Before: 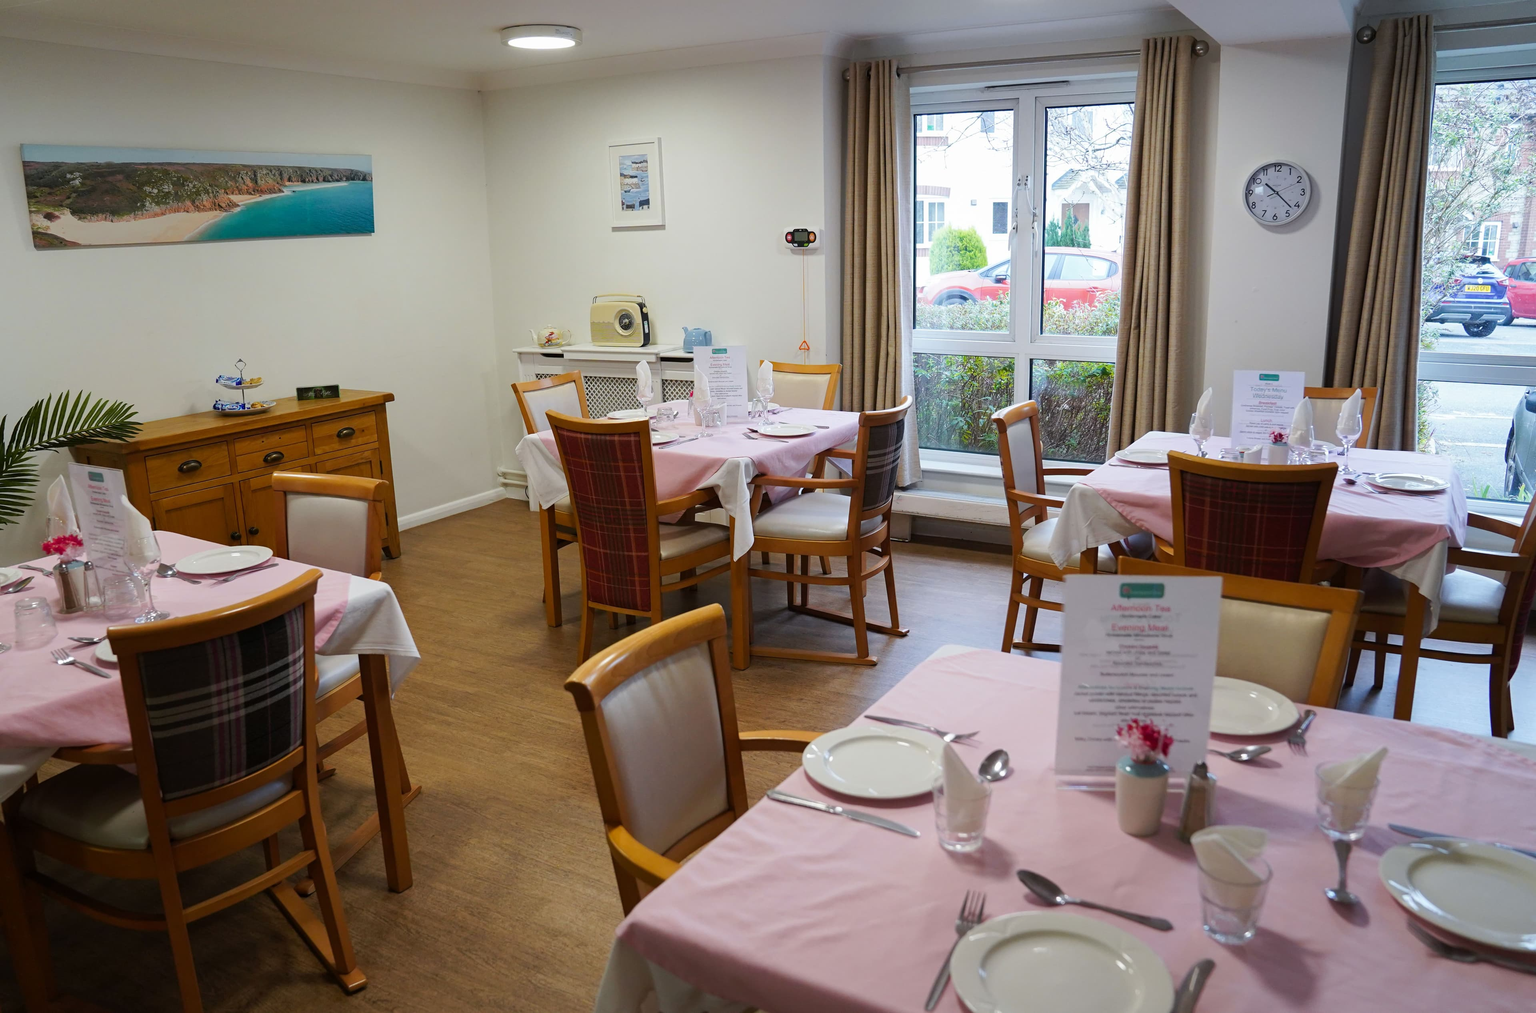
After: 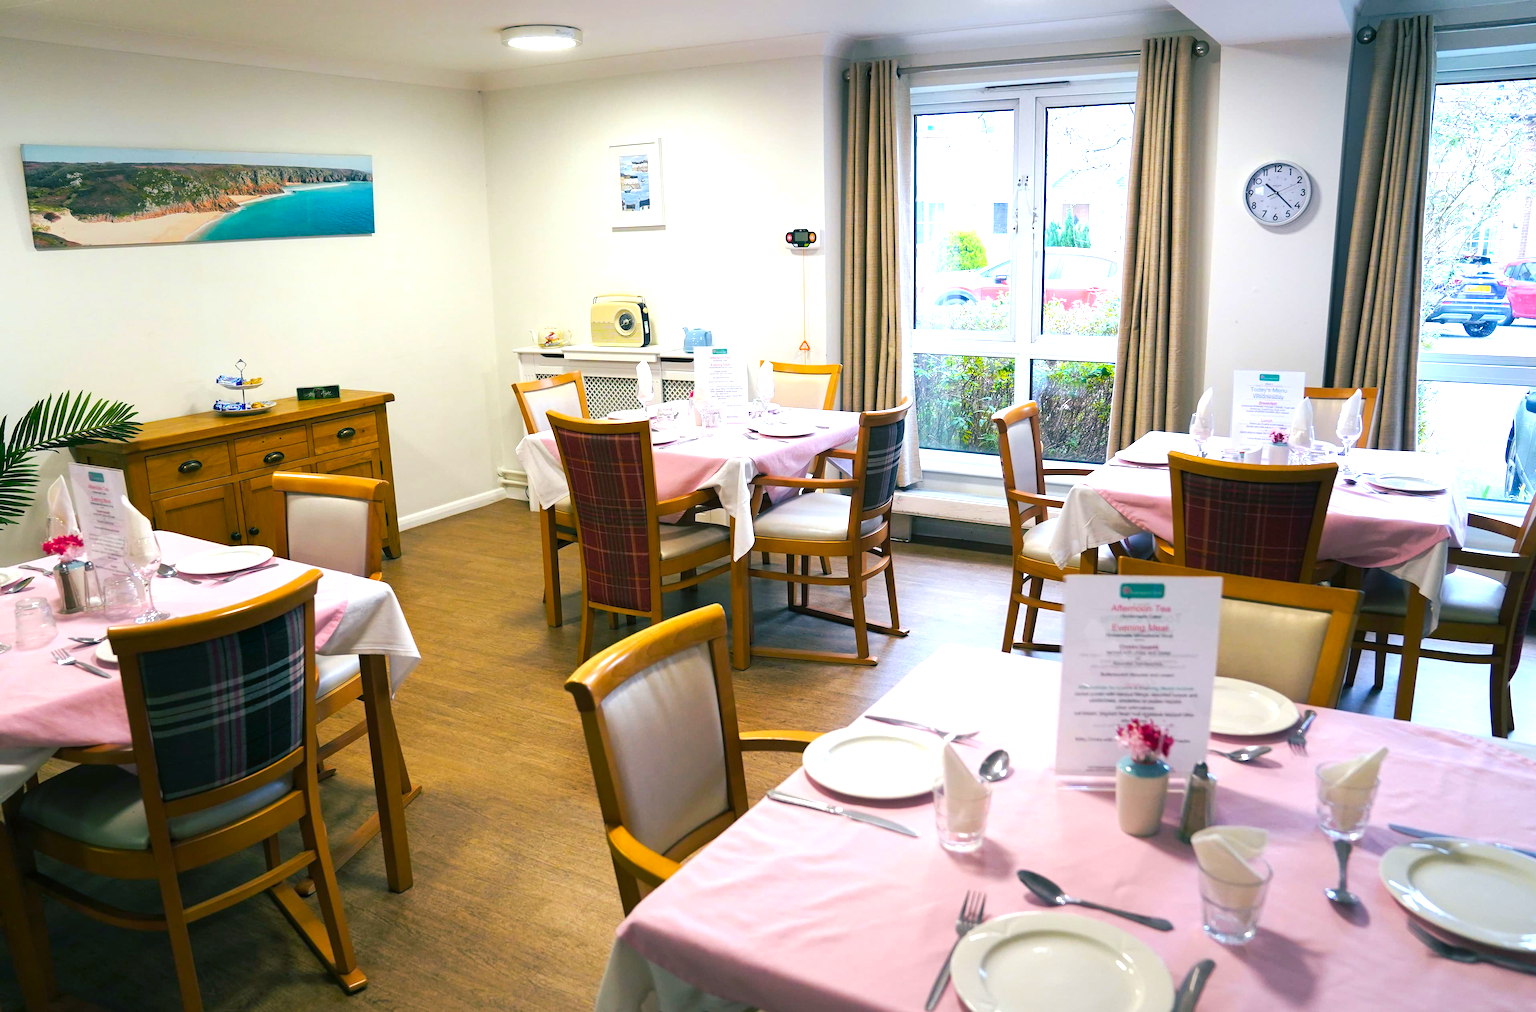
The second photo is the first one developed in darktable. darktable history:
color balance rgb: shadows lift › luminance -28.992%, shadows lift › chroma 10.266%, shadows lift › hue 231.09°, perceptual saturation grading › global saturation 14.779%, global vibrance 20%
exposure: exposure 1 EV, compensate exposure bias true, compensate highlight preservation false
